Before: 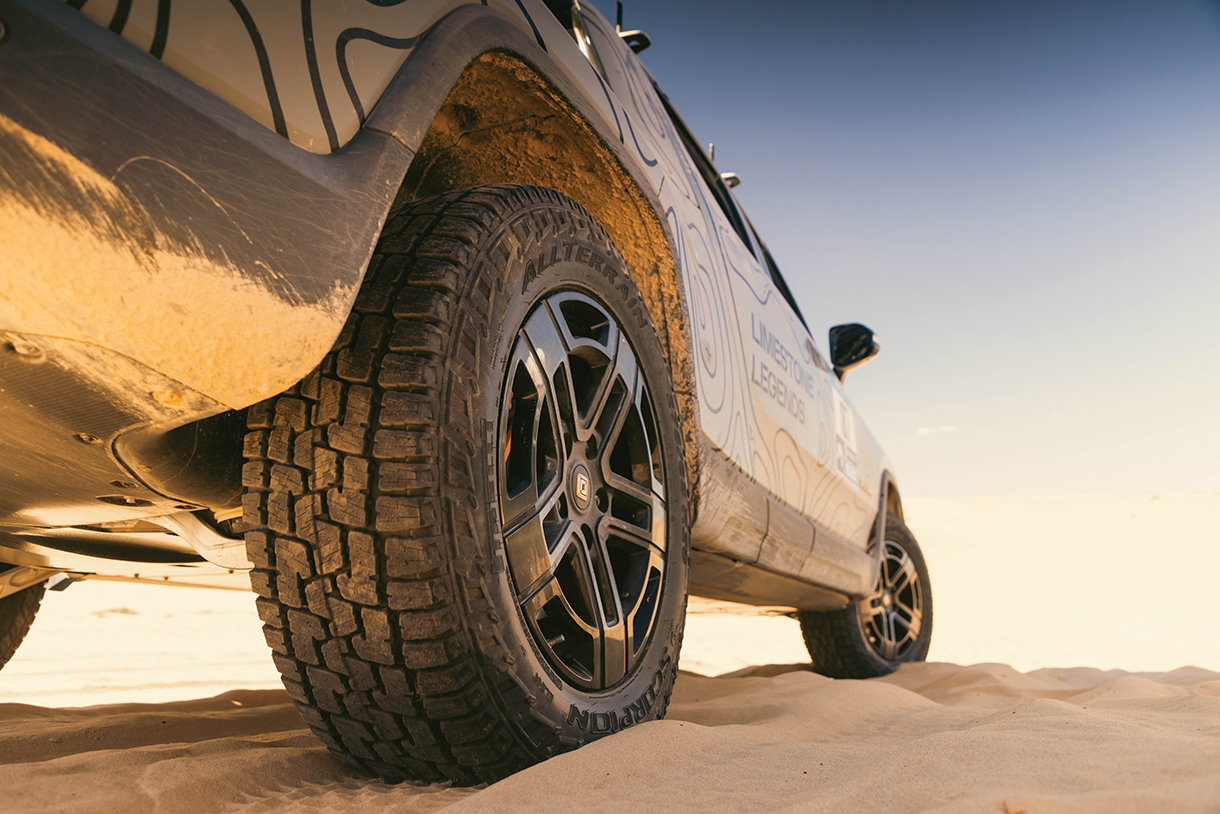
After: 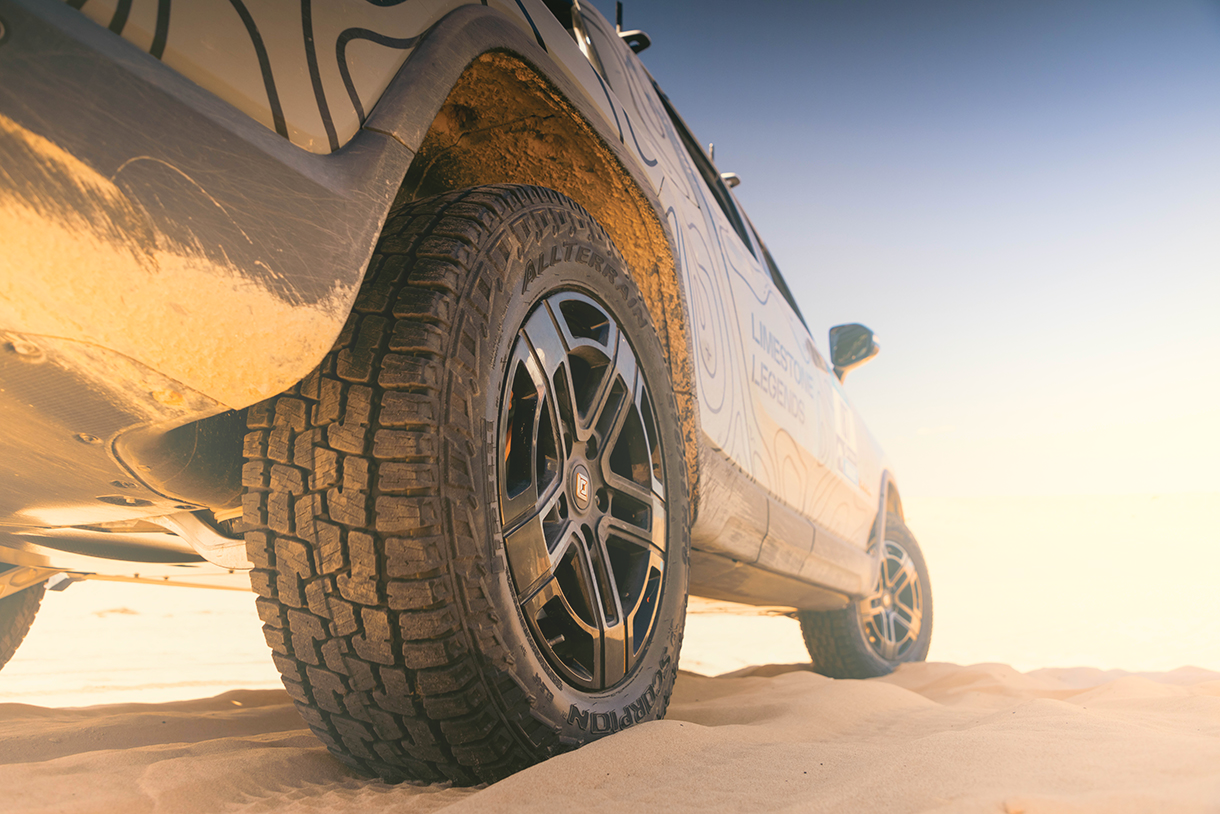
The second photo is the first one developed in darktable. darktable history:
exposure: exposure -0.05 EV
bloom: size 38%, threshold 95%, strength 30%
